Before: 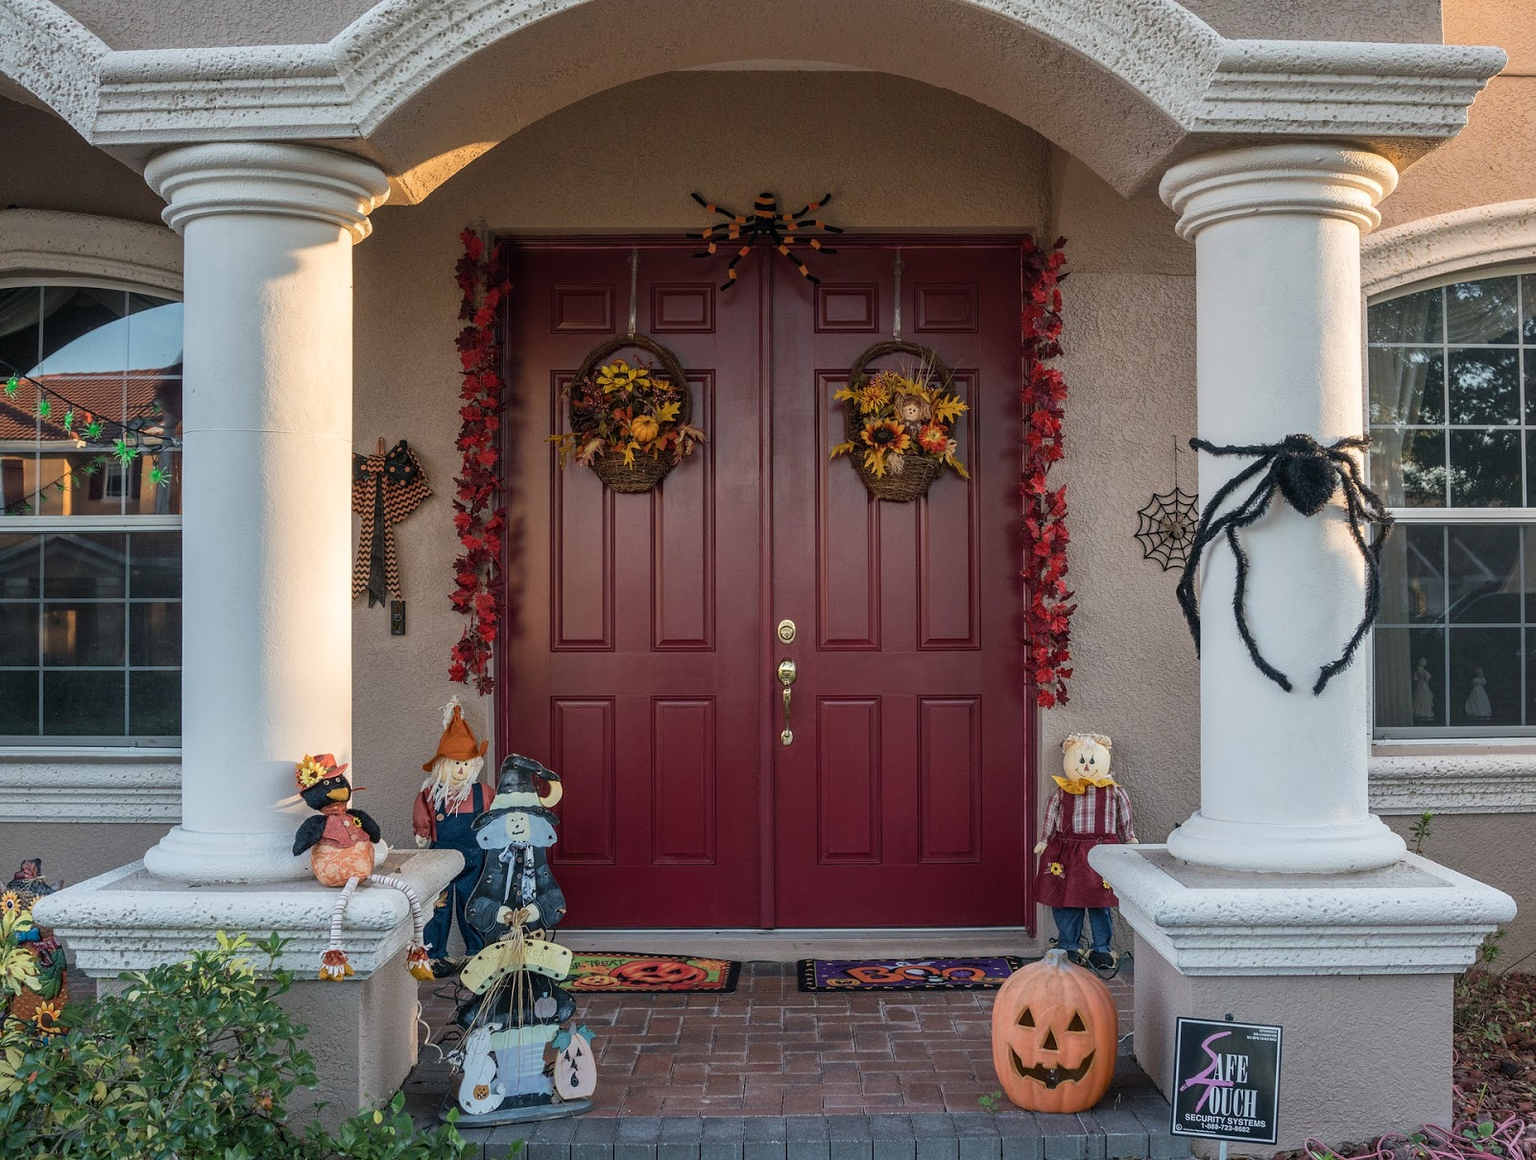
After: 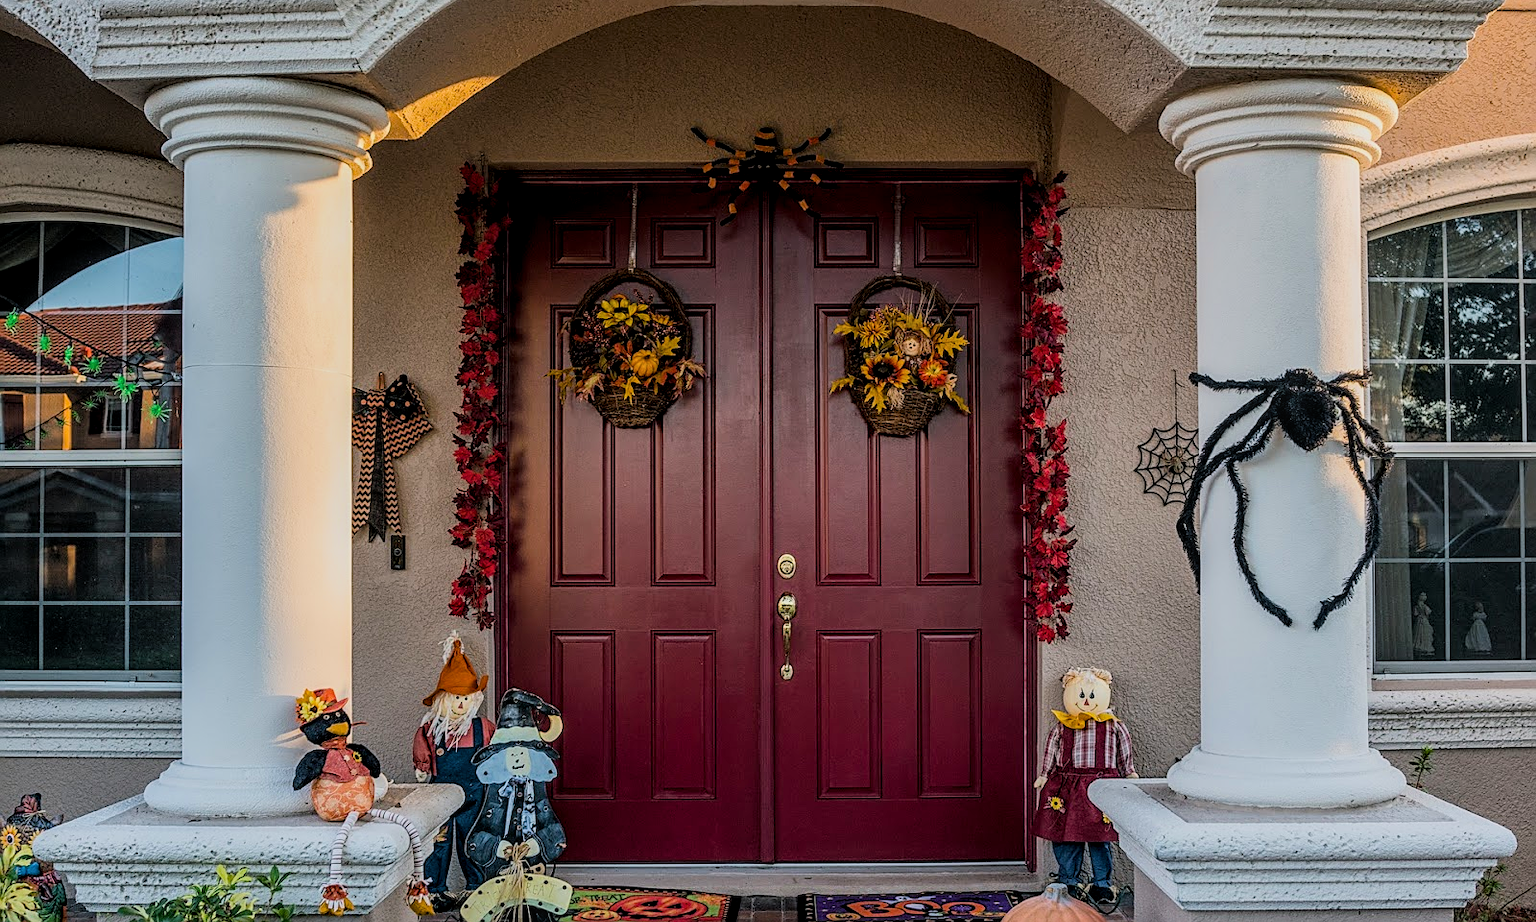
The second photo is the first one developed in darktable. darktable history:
color balance rgb: shadows lift › chroma 0.944%, shadows lift › hue 114.5°, highlights gain › chroma 0.173%, highlights gain › hue 330.31°, perceptual saturation grading › global saturation 33.533%
filmic rgb: middle gray luminance 29.21%, black relative exposure -10.29 EV, white relative exposure 5.47 EV, target black luminance 0%, hardness 3.93, latitude 2.59%, contrast 1.128, highlights saturation mix 5.14%, shadows ↔ highlights balance 15.66%, color science v6 (2022)
crop and rotate: top 5.649%, bottom 14.772%
sharpen: on, module defaults
local contrast: on, module defaults
